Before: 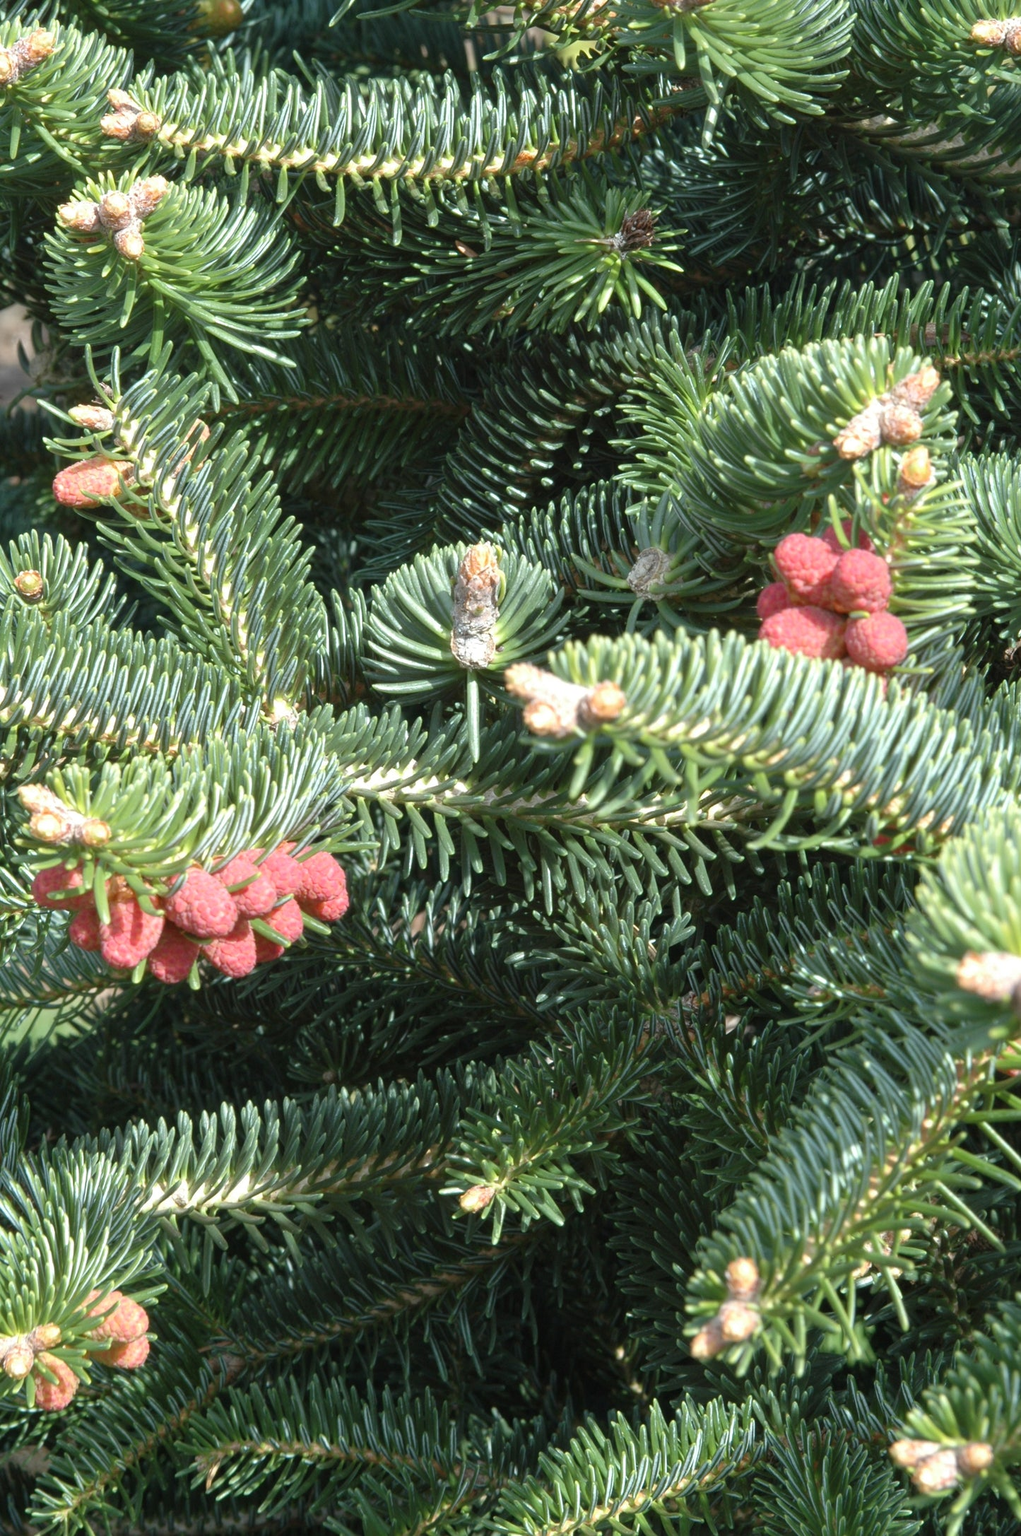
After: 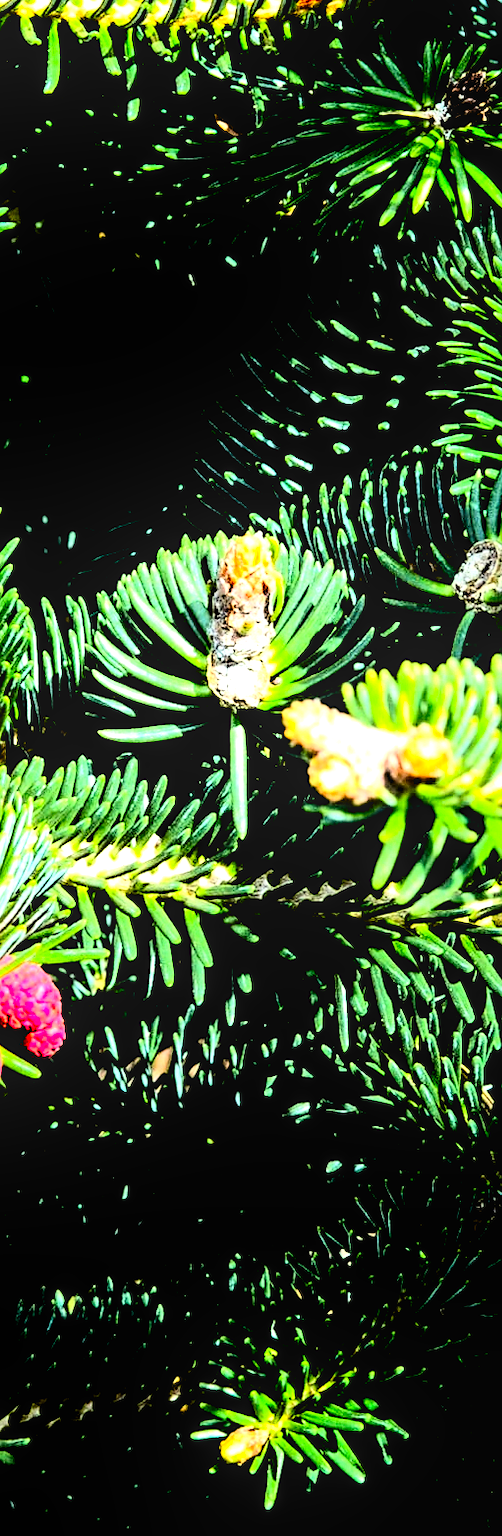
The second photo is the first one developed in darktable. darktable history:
tone equalizer: -8 EV -0.722 EV, -7 EV -0.67 EV, -6 EV -0.602 EV, -5 EV -0.384 EV, -3 EV 0.375 EV, -2 EV 0.6 EV, -1 EV 0.691 EV, +0 EV 0.745 EV
levels: levels [0.062, 0.494, 0.925]
color balance rgb: shadows lift › chroma 1.042%, shadows lift › hue 27.92°, perceptual saturation grading › global saturation 18.551%, perceptual brilliance grading › highlights 2.97%, global vibrance 9.849%
crop and rotate: left 29.552%, top 10.378%, right 35.081%, bottom 17.688%
contrast brightness saturation: contrast 0.769, brightness -0.998, saturation 0.988
local contrast: on, module defaults
sharpen: radius 2.49, amount 0.318
